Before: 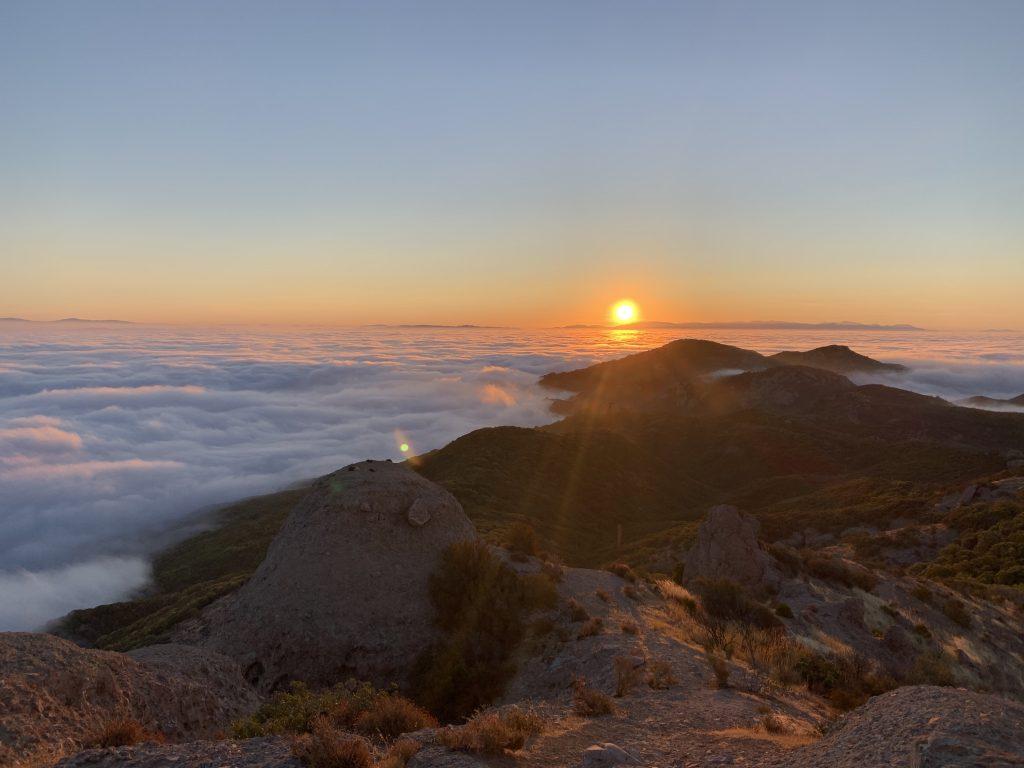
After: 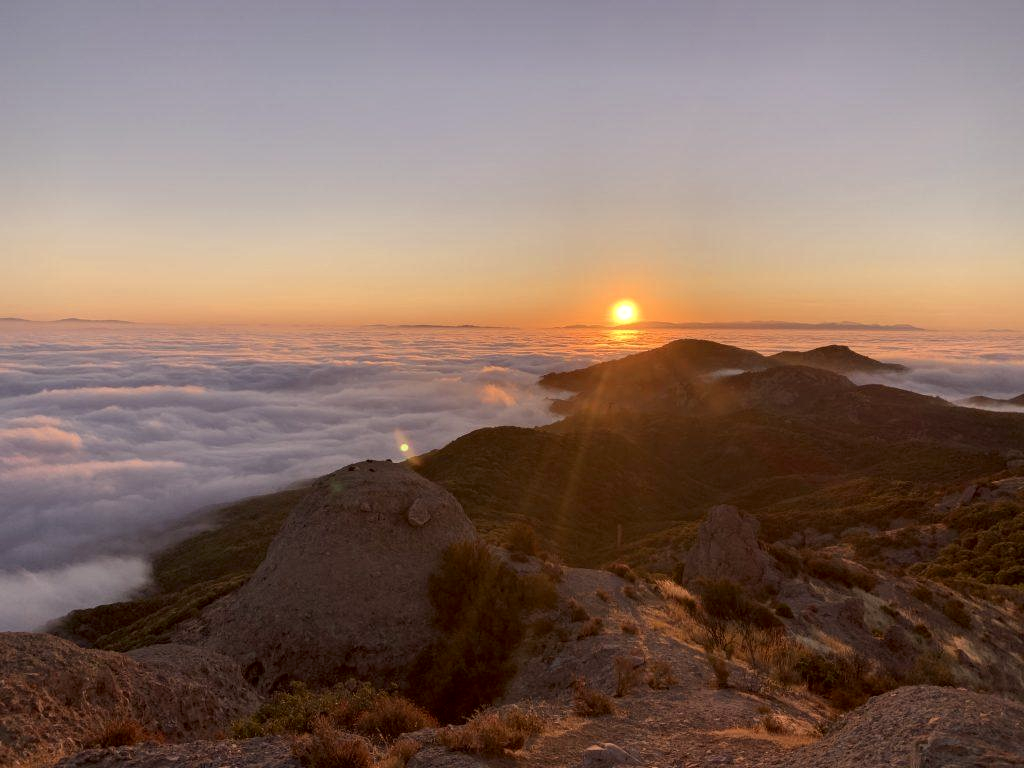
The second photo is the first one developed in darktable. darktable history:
color correction: highlights a* 6.27, highlights b* 8.19, shadows a* 5.94, shadows b* 7.23, saturation 0.9
local contrast: on, module defaults
